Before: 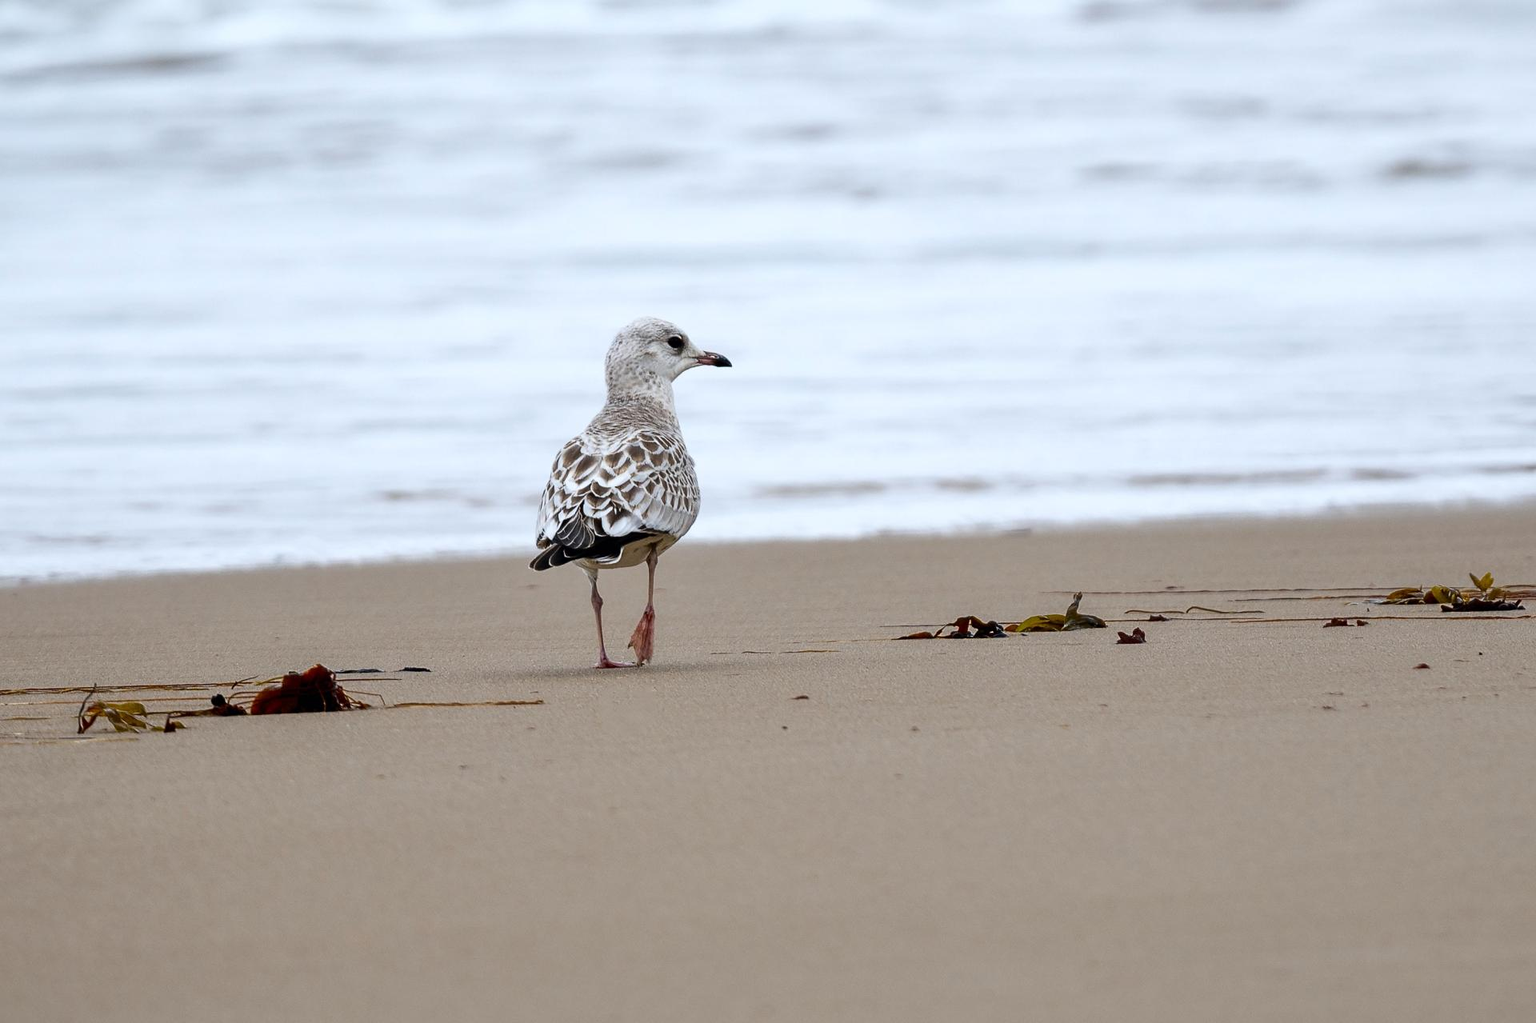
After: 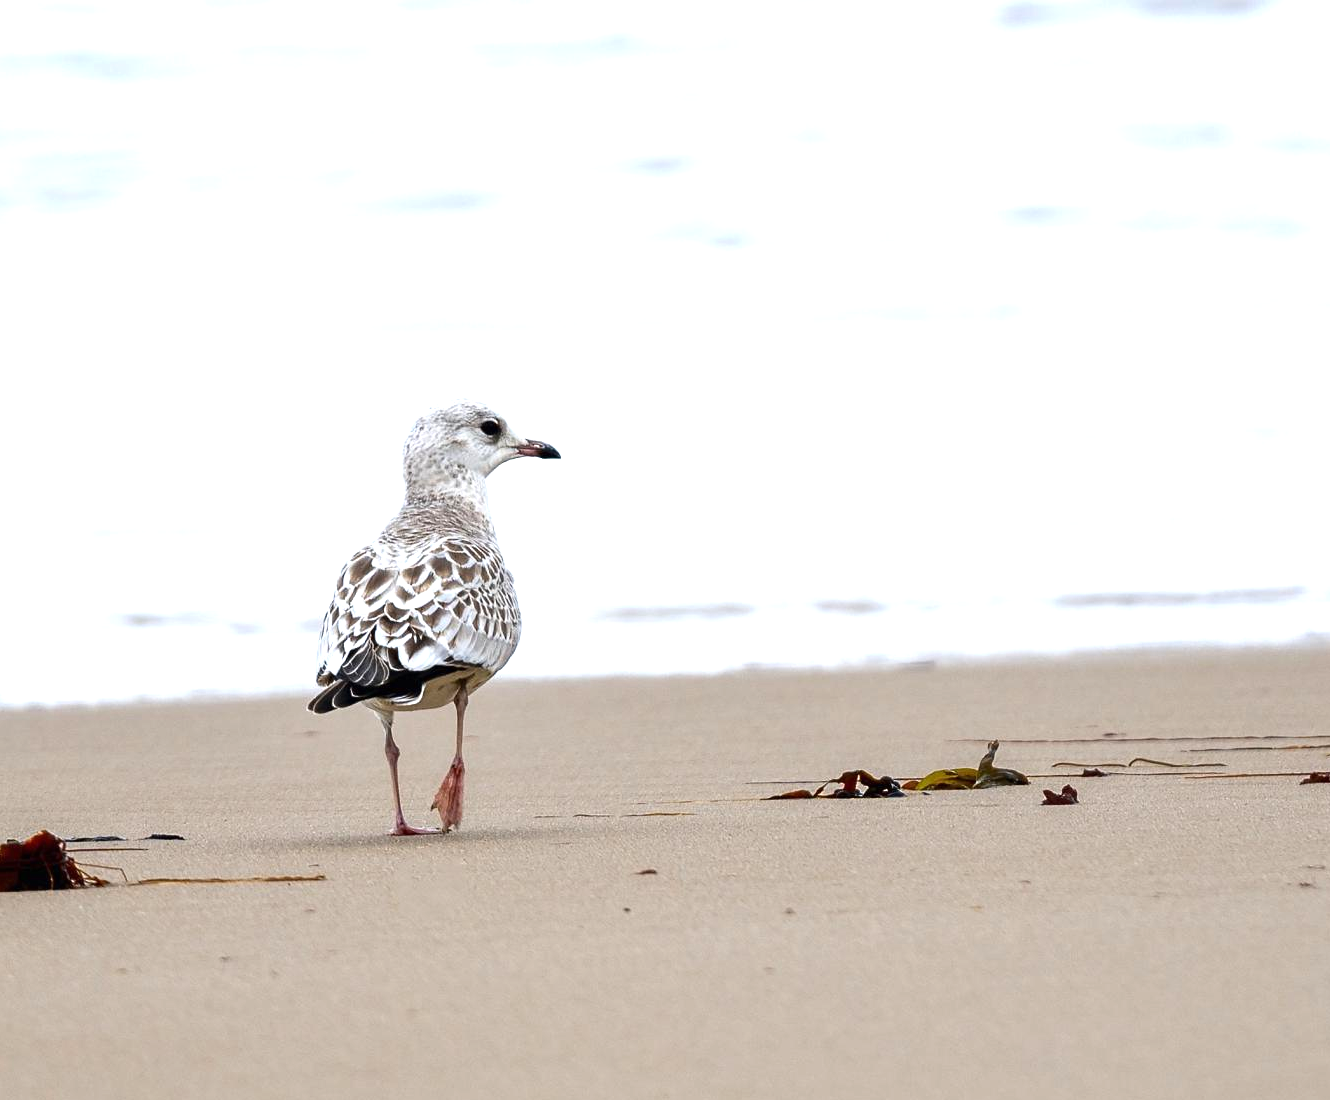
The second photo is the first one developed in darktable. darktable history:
exposure: black level correction 0, exposure 0.7 EV, compensate exposure bias true, compensate highlight preservation false
crop: left 18.479%, right 12.2%, bottom 13.971%
